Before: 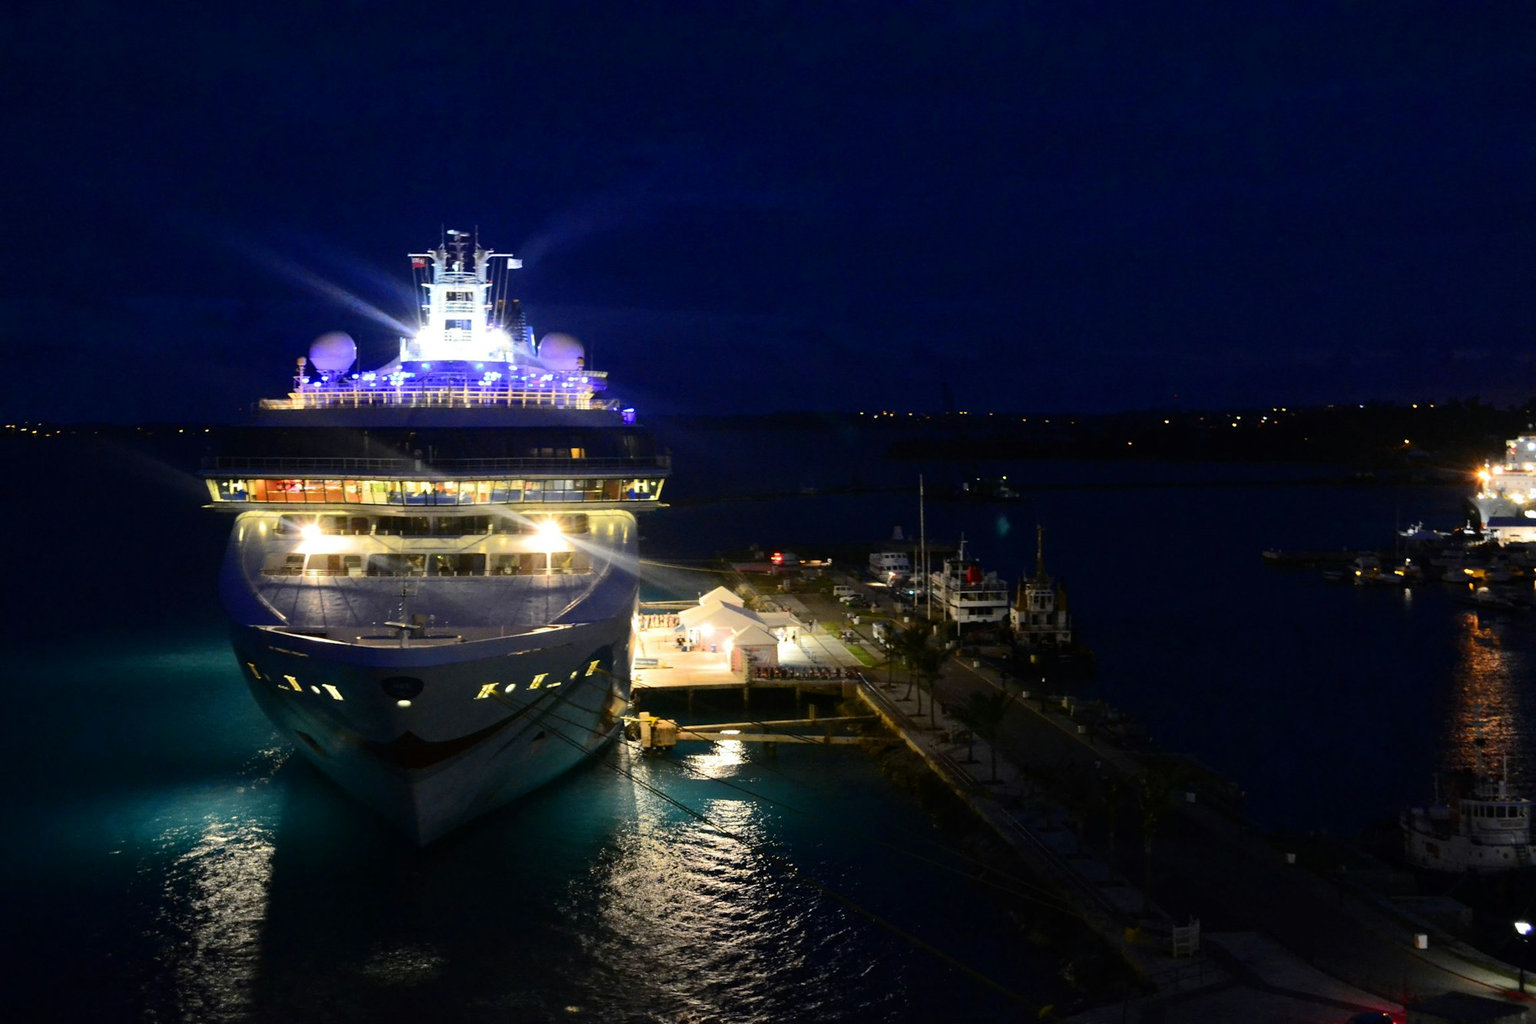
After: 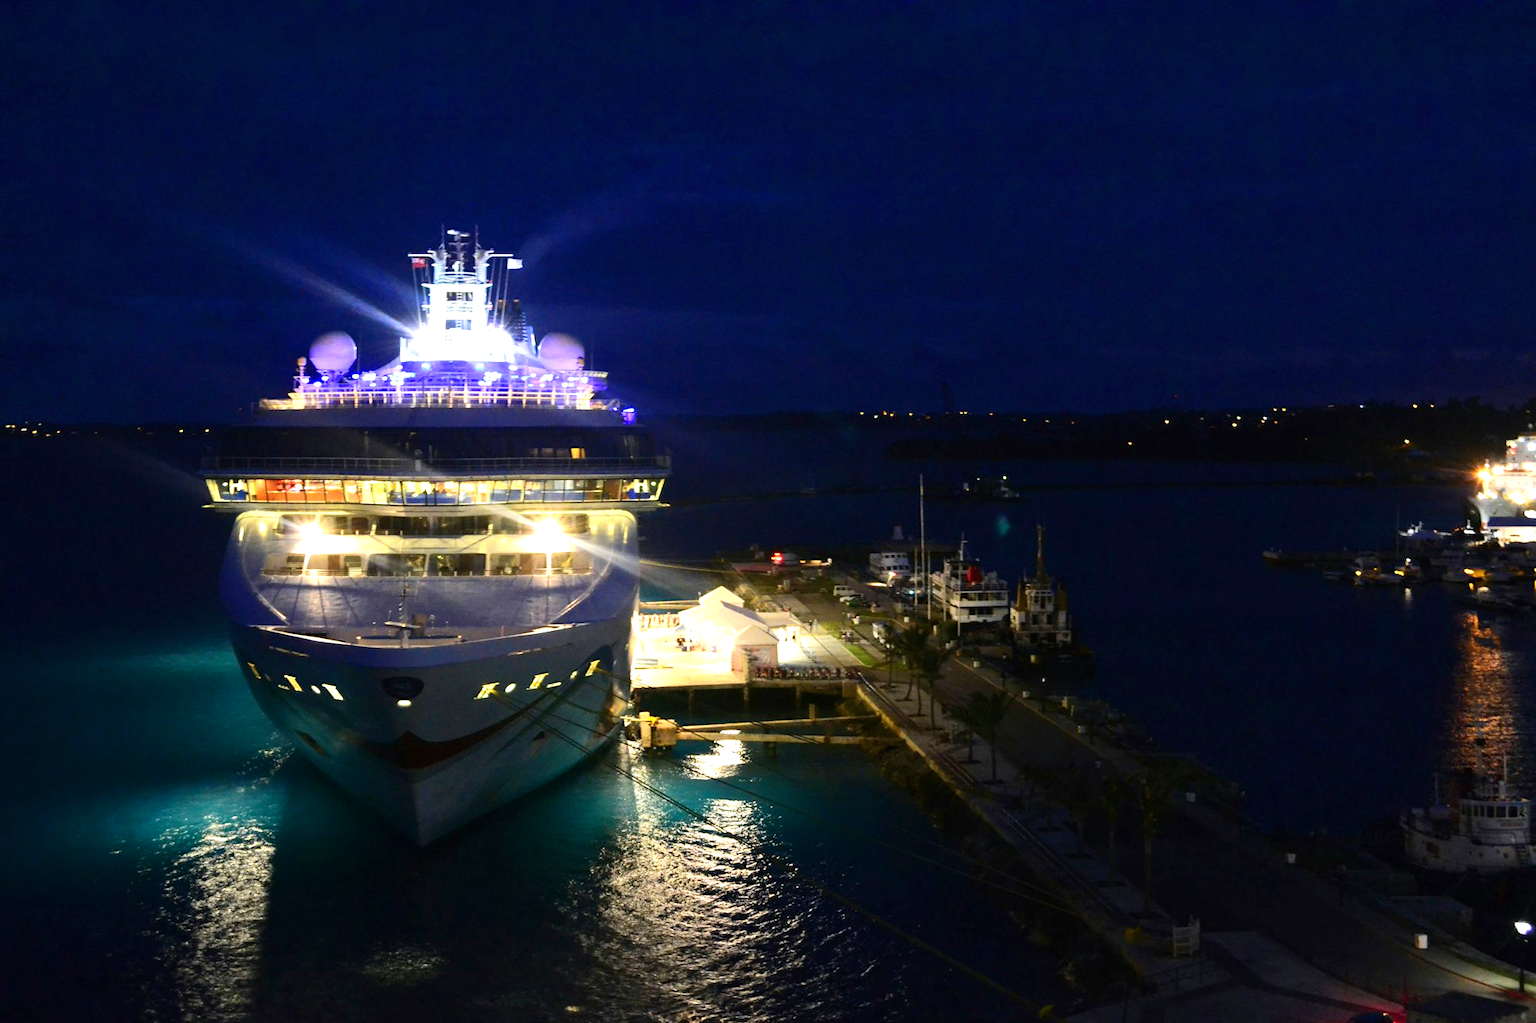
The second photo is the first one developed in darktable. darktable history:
velvia: on, module defaults
exposure: black level correction 0, exposure 0.7 EV, compensate exposure bias true, compensate highlight preservation false
